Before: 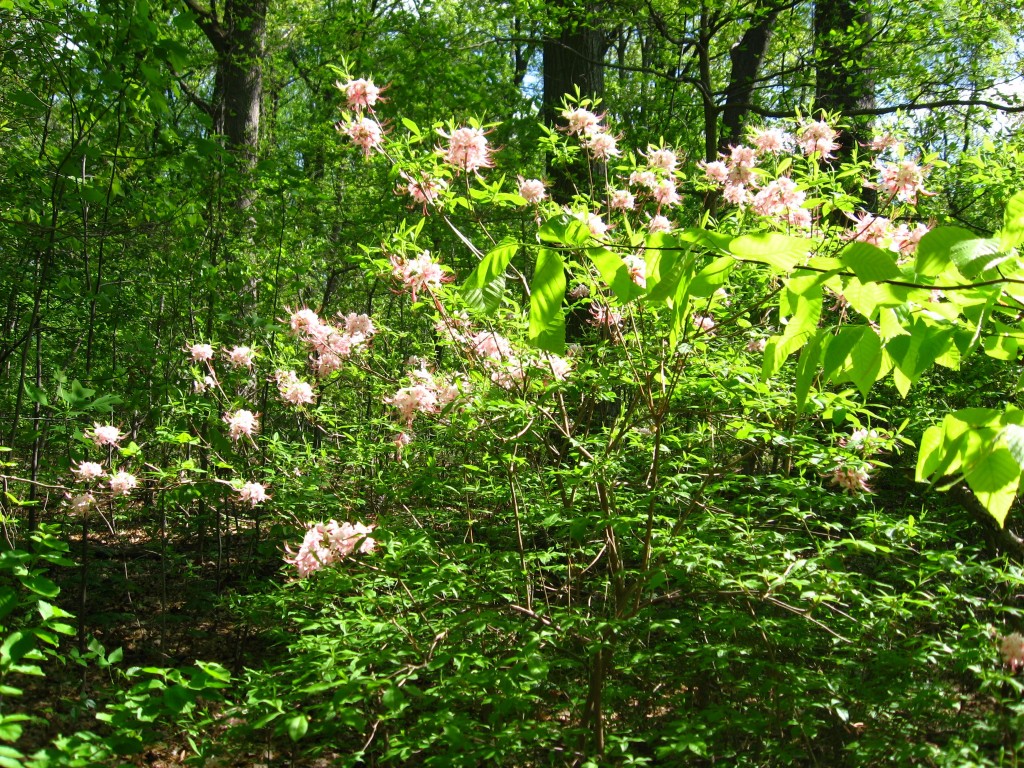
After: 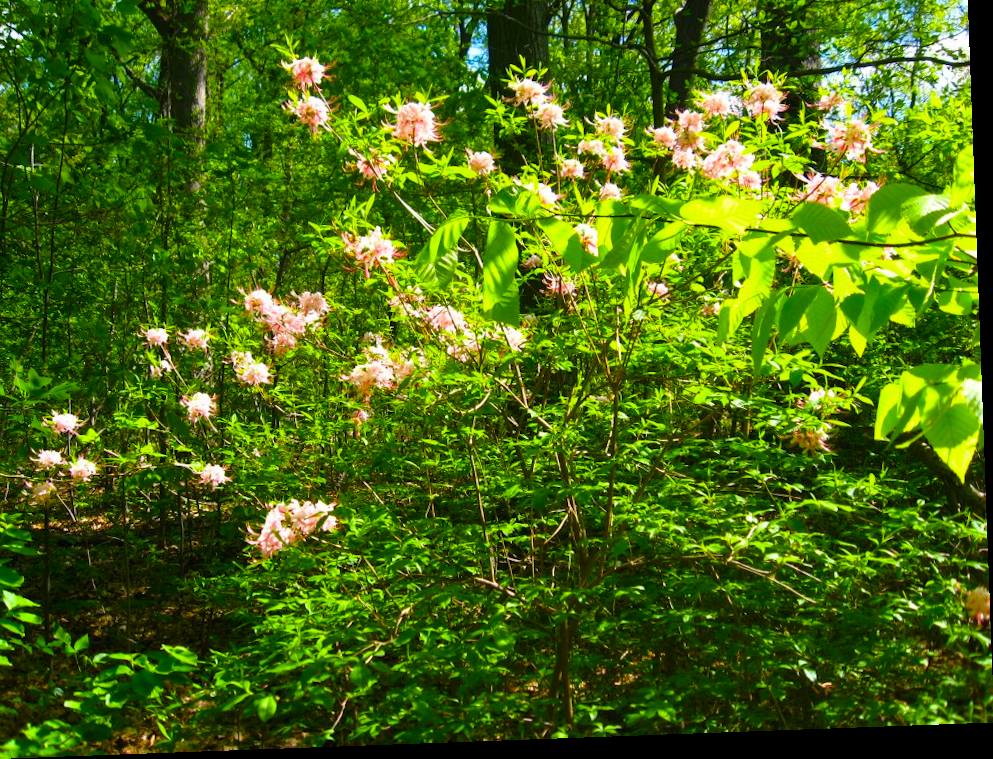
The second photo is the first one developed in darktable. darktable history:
color balance rgb: linear chroma grading › shadows 10.049%, linear chroma grading › highlights 9.749%, linear chroma grading › global chroma 15.219%, linear chroma grading › mid-tones 14.62%, perceptual saturation grading › global saturation 30.648%, global vibrance 5.676%
crop and rotate: angle 2.1°, left 5.525%, top 5.673%
